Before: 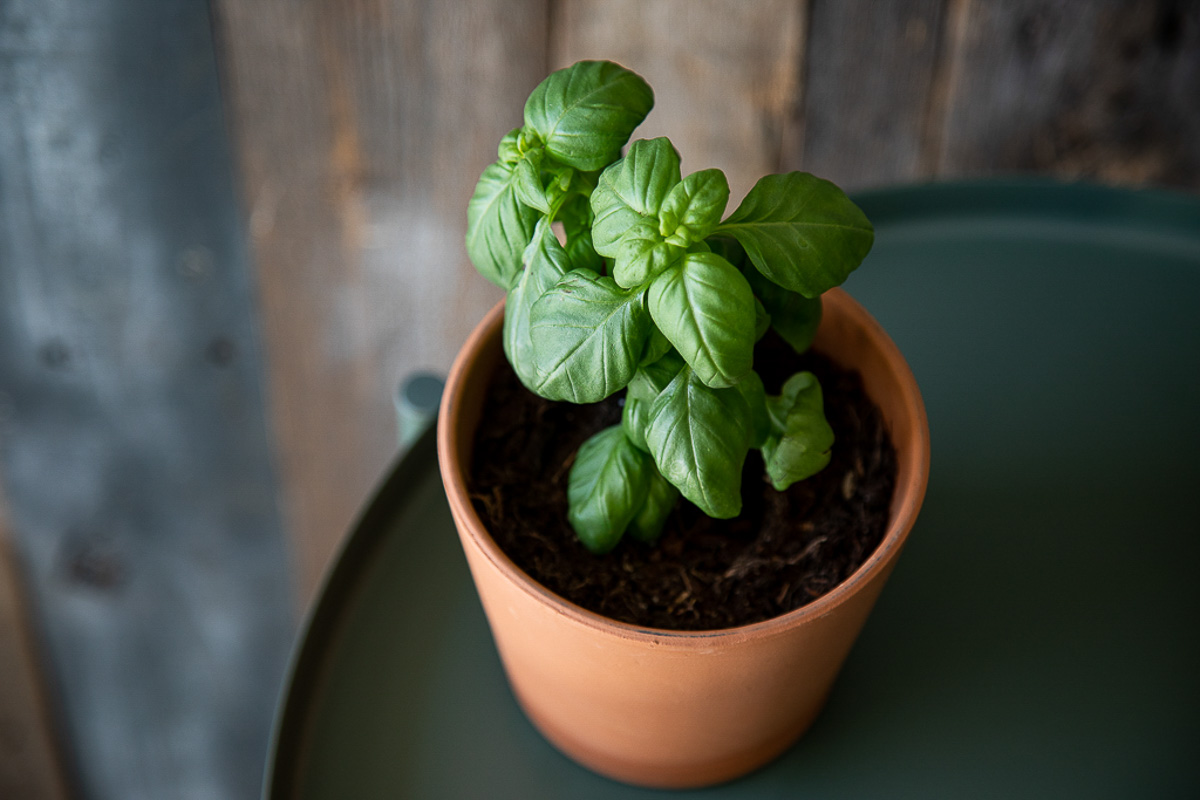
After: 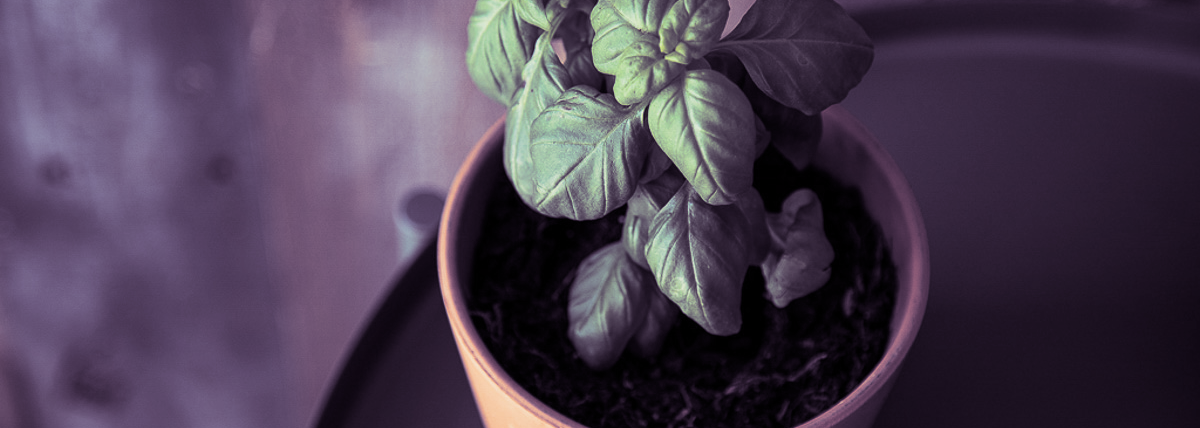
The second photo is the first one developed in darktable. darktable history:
crop and rotate: top 23.043%, bottom 23.437%
split-toning: shadows › hue 266.4°, shadows › saturation 0.4, highlights › hue 61.2°, highlights › saturation 0.3, compress 0%
